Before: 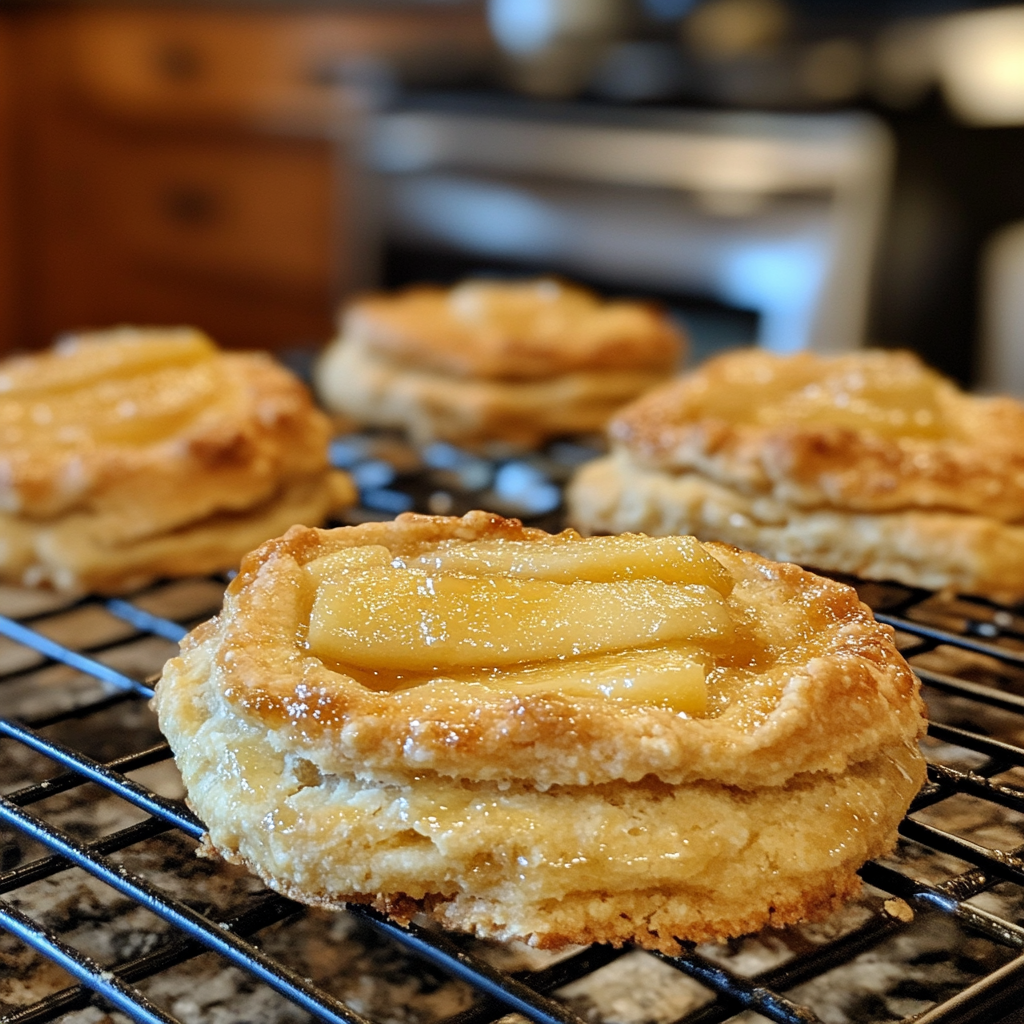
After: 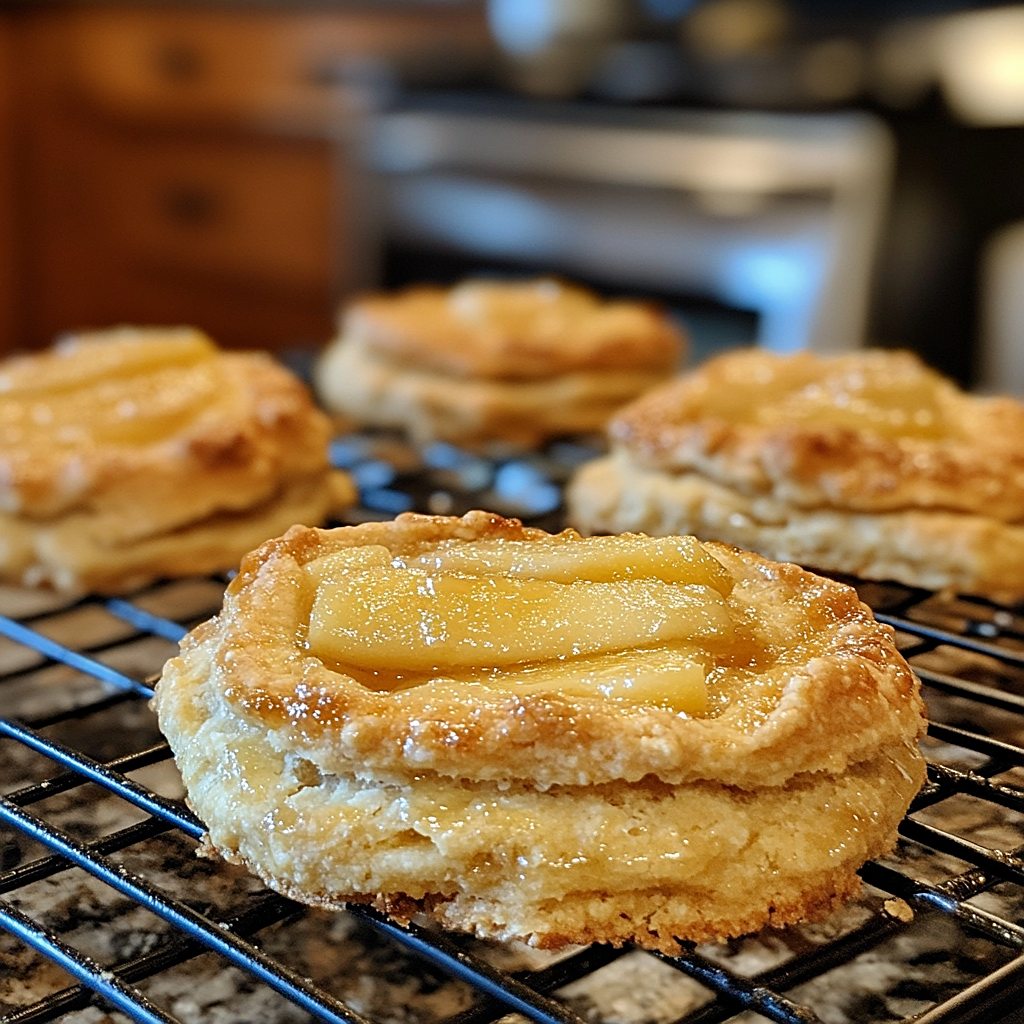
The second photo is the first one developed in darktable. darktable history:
sharpen: radius 1.967
color zones: curves: ch0 [(0, 0.5) (0.143, 0.5) (0.286, 0.5) (0.429, 0.5) (0.62, 0.489) (0.714, 0.445) (0.844, 0.496) (1, 0.5)]; ch1 [(0, 0.5) (0.143, 0.5) (0.286, 0.5) (0.429, 0.5) (0.571, 0.5) (0.714, 0.523) (0.857, 0.5) (1, 0.5)]
